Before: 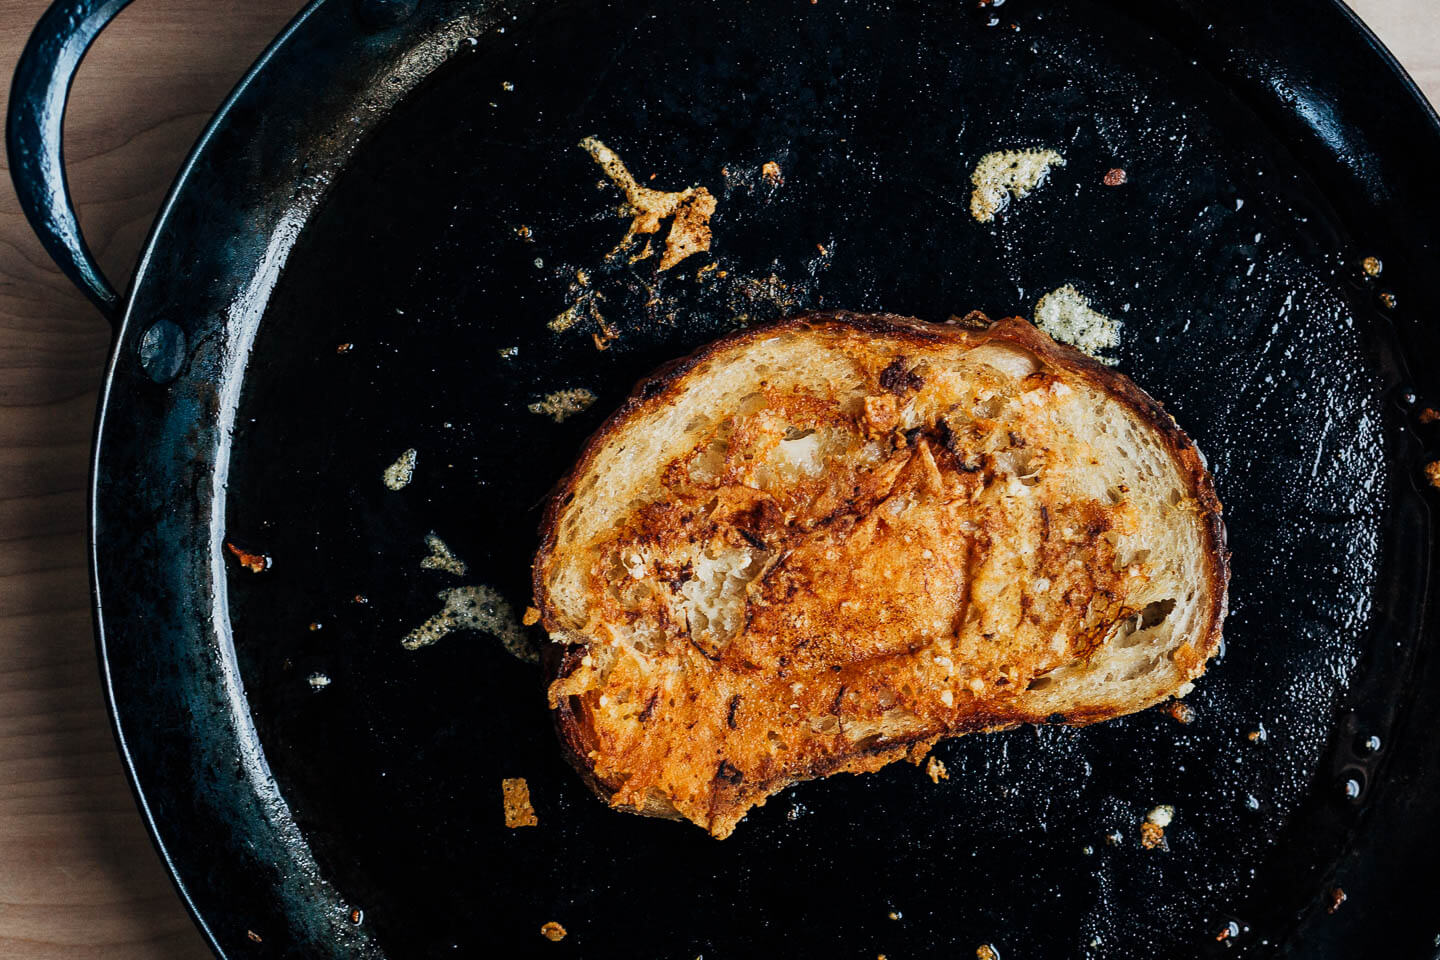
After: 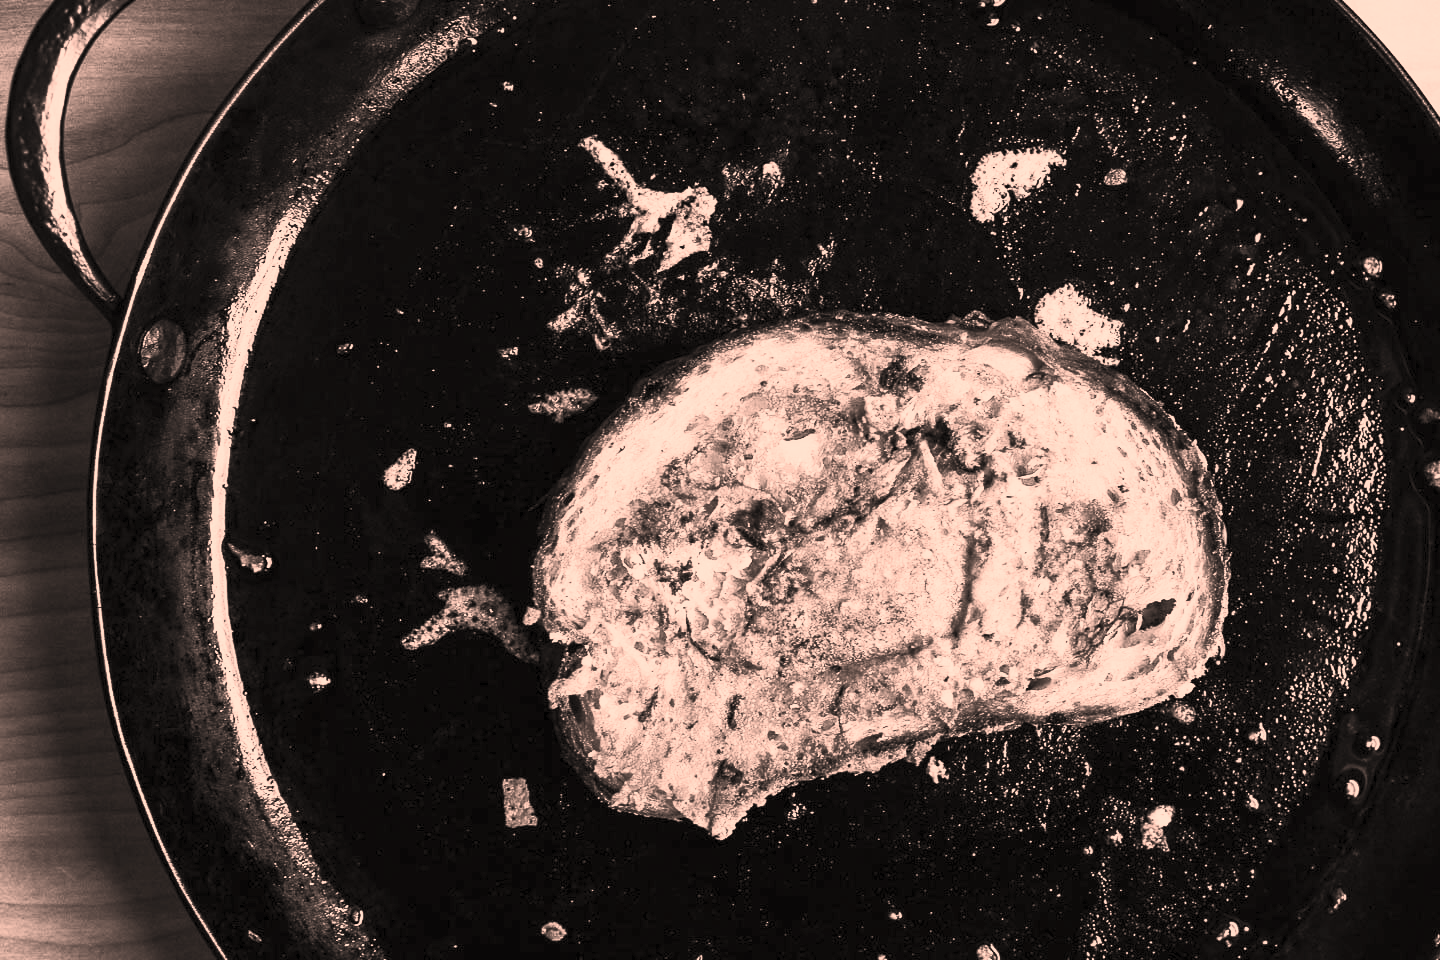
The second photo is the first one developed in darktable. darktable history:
shadows and highlights: shadows 24.81, highlights -24.2
color correction: highlights a* 21.41, highlights b* 19.6
contrast brightness saturation: contrast 0.542, brightness 0.466, saturation -0.985
color zones: curves: ch0 [(0.068, 0.464) (0.25, 0.5) (0.48, 0.508) (0.75, 0.536) (0.886, 0.476) (0.967, 0.456)]; ch1 [(0.066, 0.456) (0.25, 0.5) (0.616, 0.508) (0.746, 0.56) (0.934, 0.444)]
